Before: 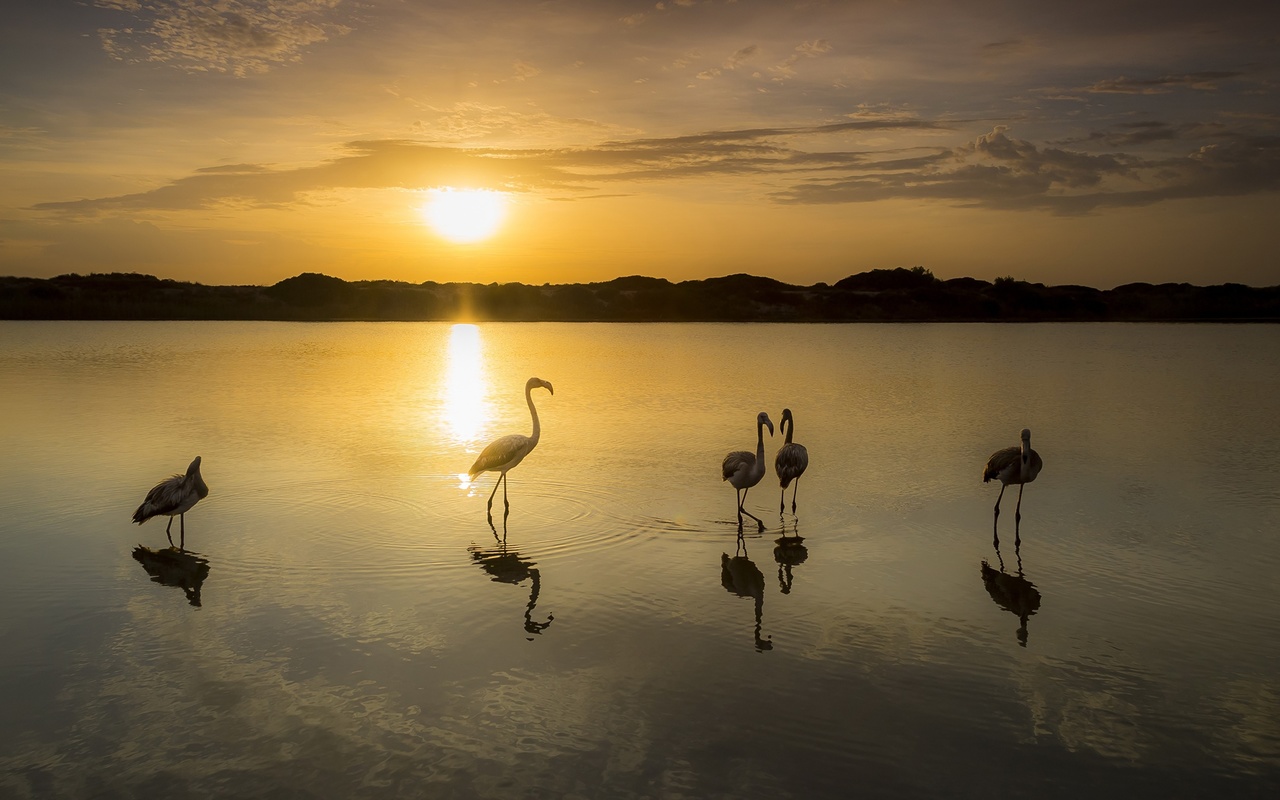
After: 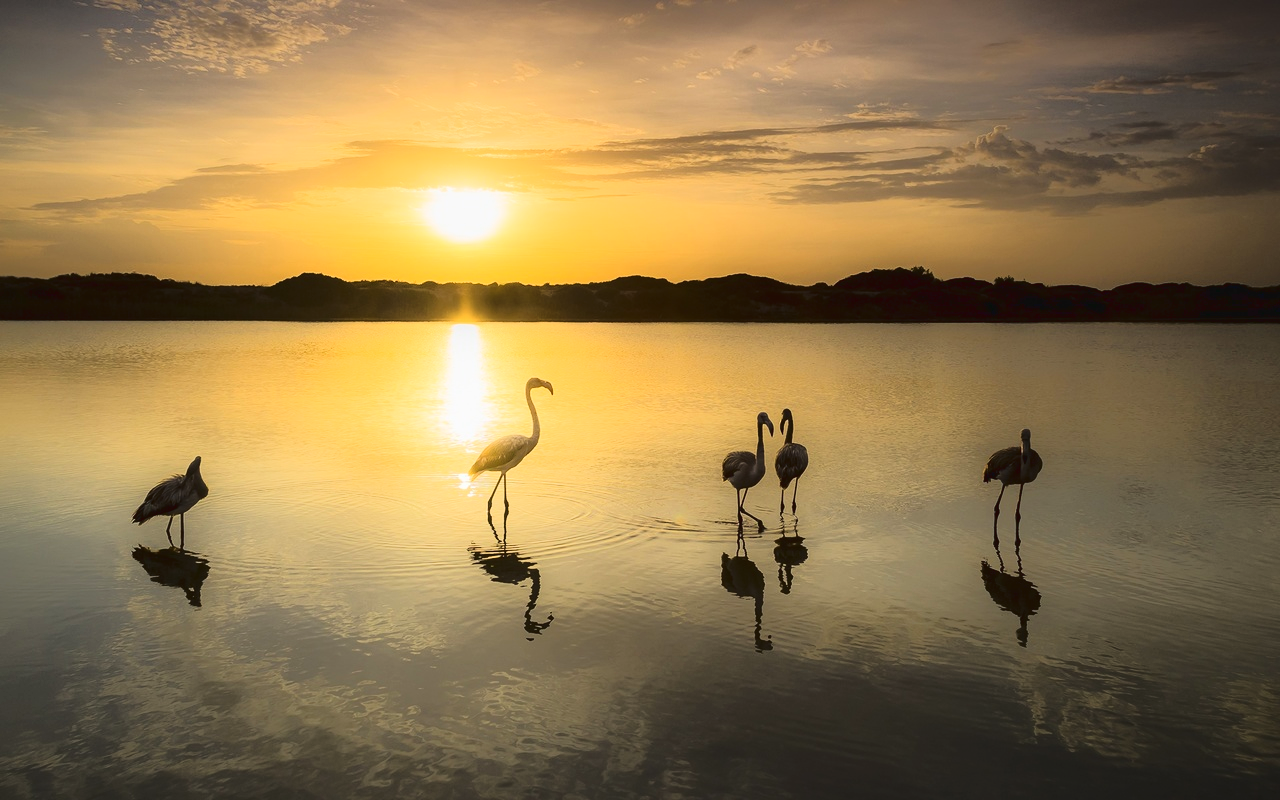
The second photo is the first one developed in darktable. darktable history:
tone curve: curves: ch0 [(0, 0.032) (0.094, 0.08) (0.265, 0.208) (0.41, 0.417) (0.498, 0.496) (0.638, 0.673) (0.819, 0.841) (0.96, 0.899)]; ch1 [(0, 0) (0.161, 0.092) (0.37, 0.302) (0.417, 0.434) (0.495, 0.498) (0.576, 0.589) (0.725, 0.765) (1, 1)]; ch2 [(0, 0) (0.352, 0.403) (0.45, 0.469) (0.521, 0.515) (0.59, 0.579) (1, 1)], color space Lab, linked channels, preserve colors none
exposure: black level correction 0, exposure 0.591 EV
